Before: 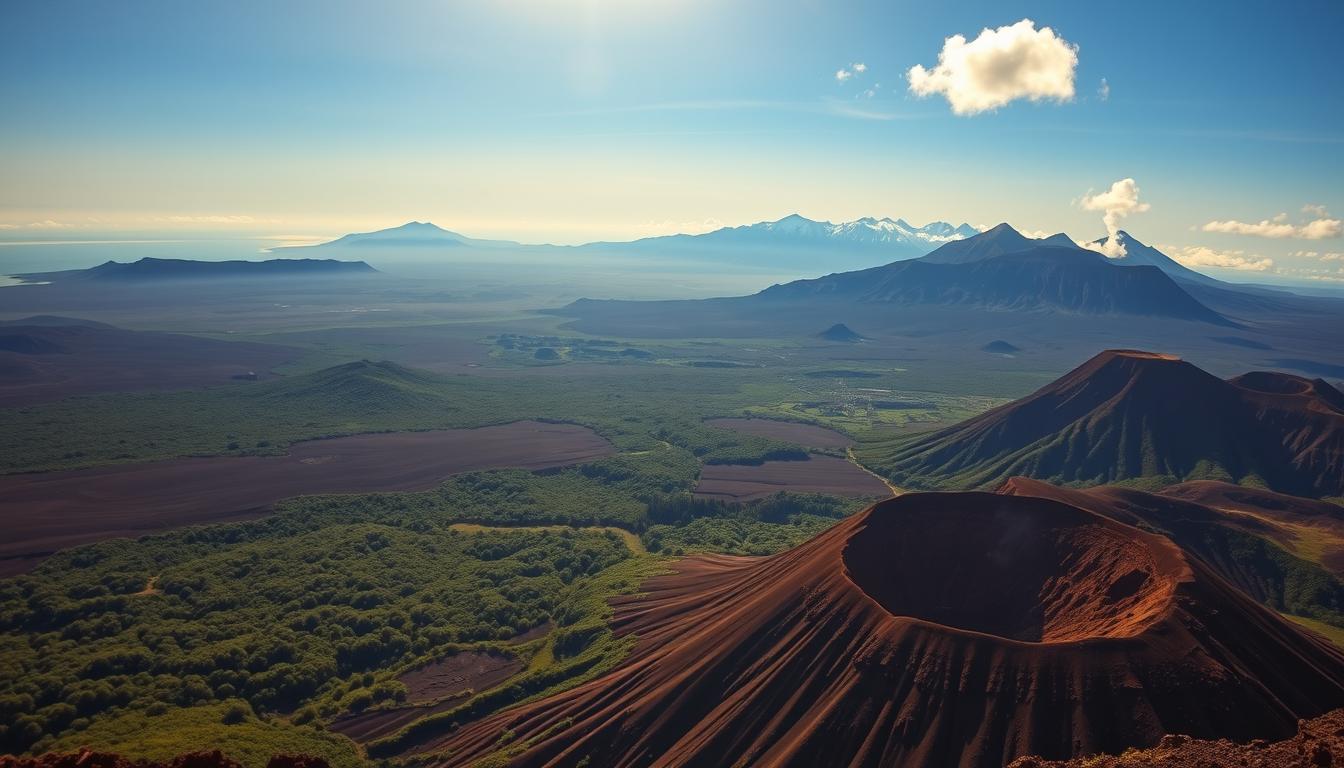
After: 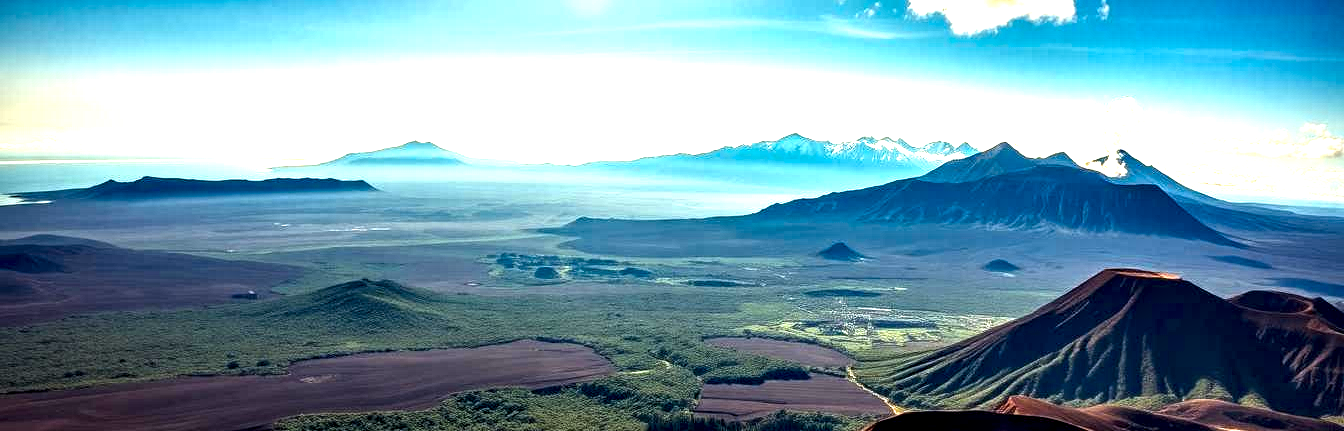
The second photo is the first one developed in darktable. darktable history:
local contrast: highlights 115%, shadows 42%, detail 293%
crop and rotate: top 10.605%, bottom 33.274%
color balance rgb: linear chroma grading › global chroma 20%, perceptual saturation grading › global saturation 25%, perceptual brilliance grading › global brilliance 20%, global vibrance 20%
